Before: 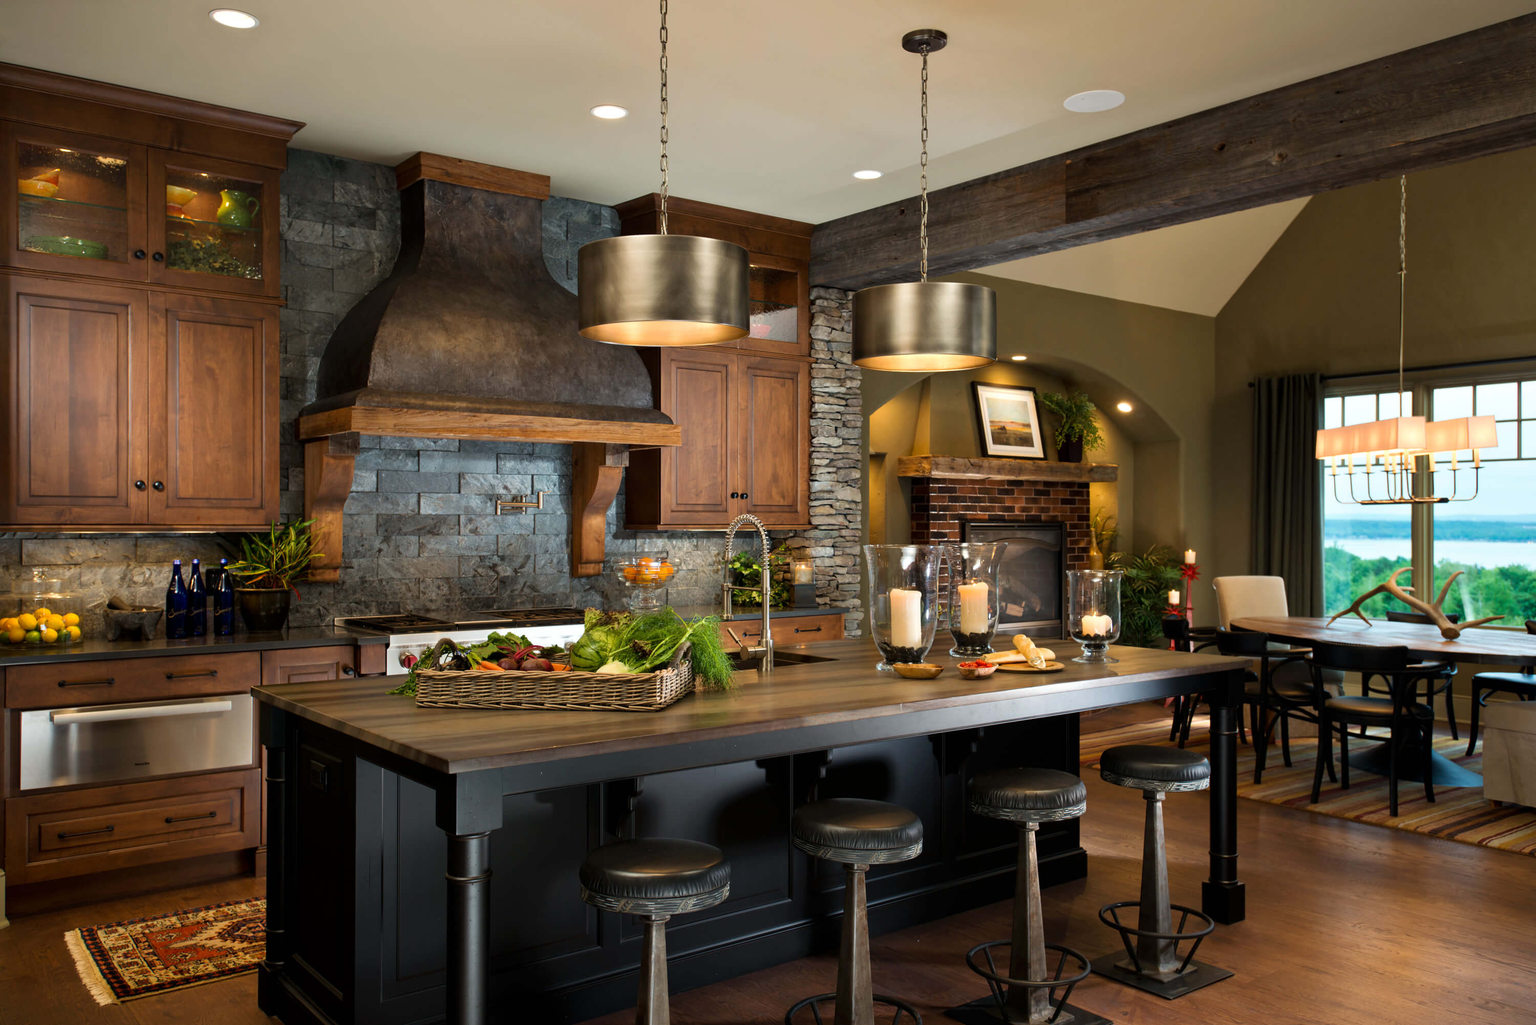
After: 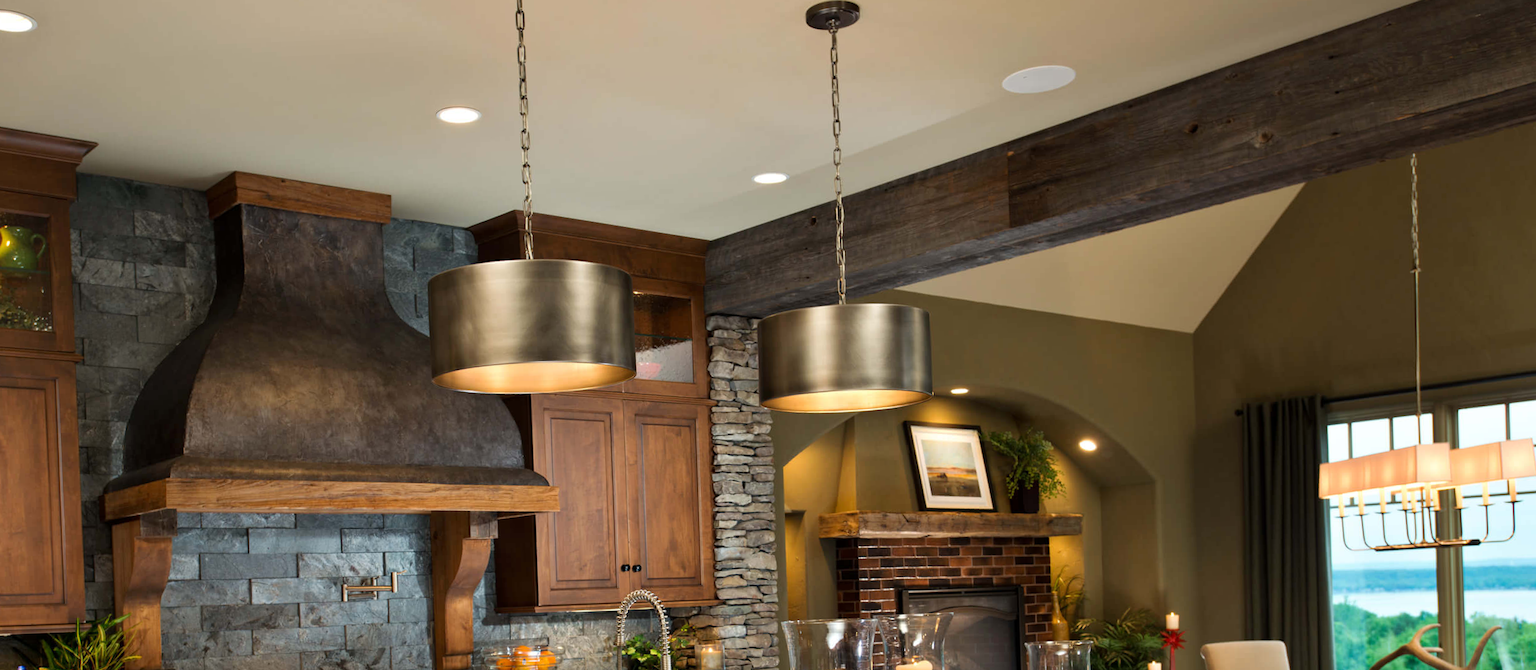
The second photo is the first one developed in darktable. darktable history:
crop and rotate: left 11.812%, bottom 42.776%
rotate and perspective: rotation -2.12°, lens shift (vertical) 0.009, lens shift (horizontal) -0.008, automatic cropping original format, crop left 0.036, crop right 0.964, crop top 0.05, crop bottom 0.959
